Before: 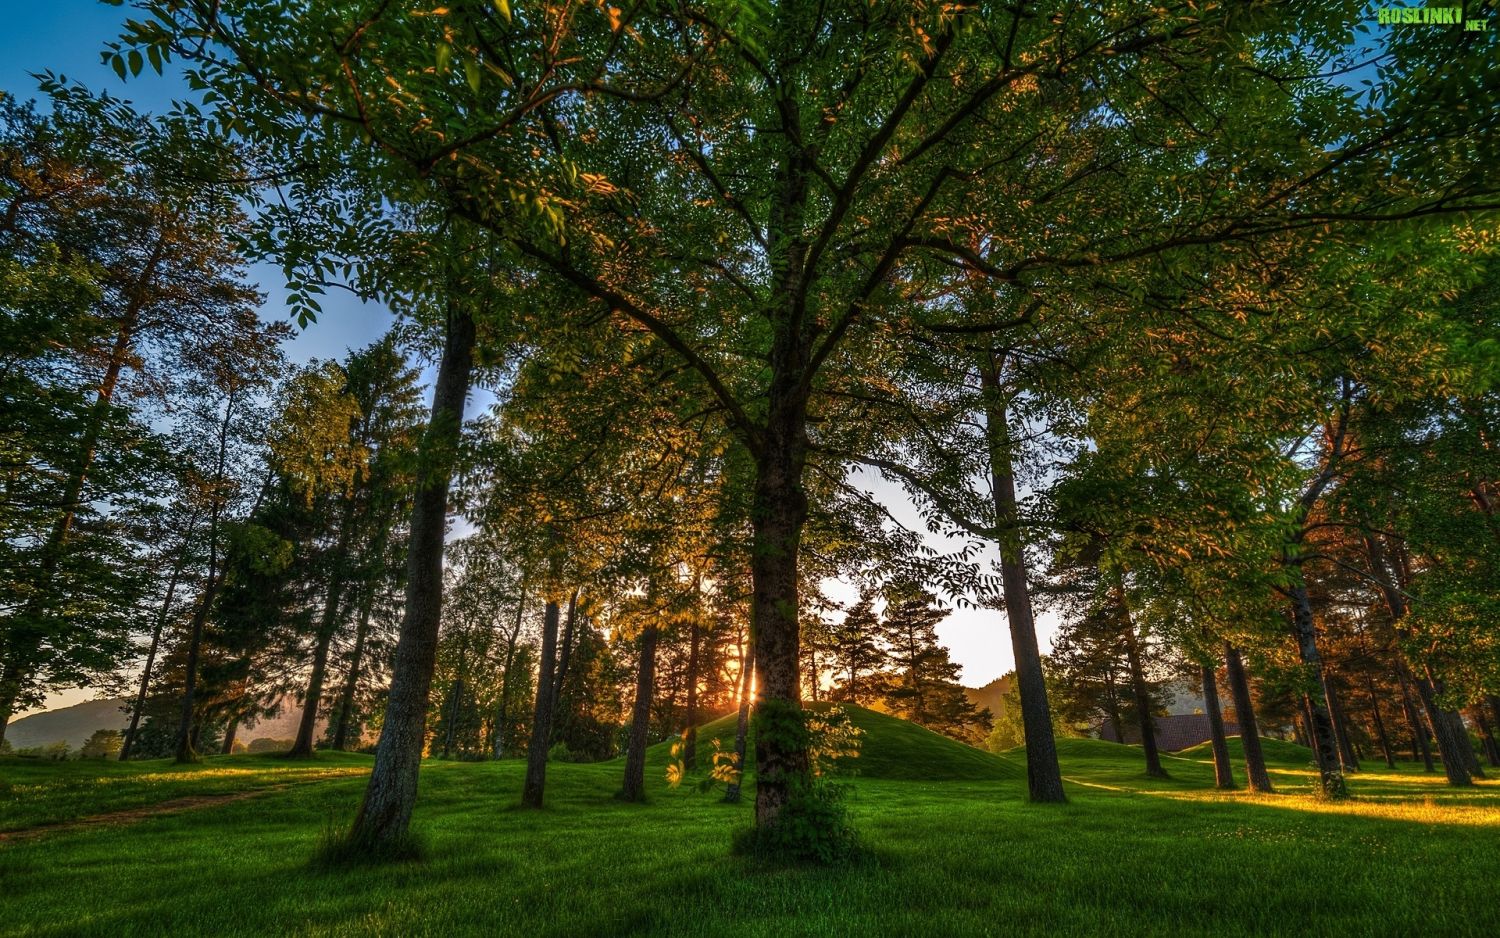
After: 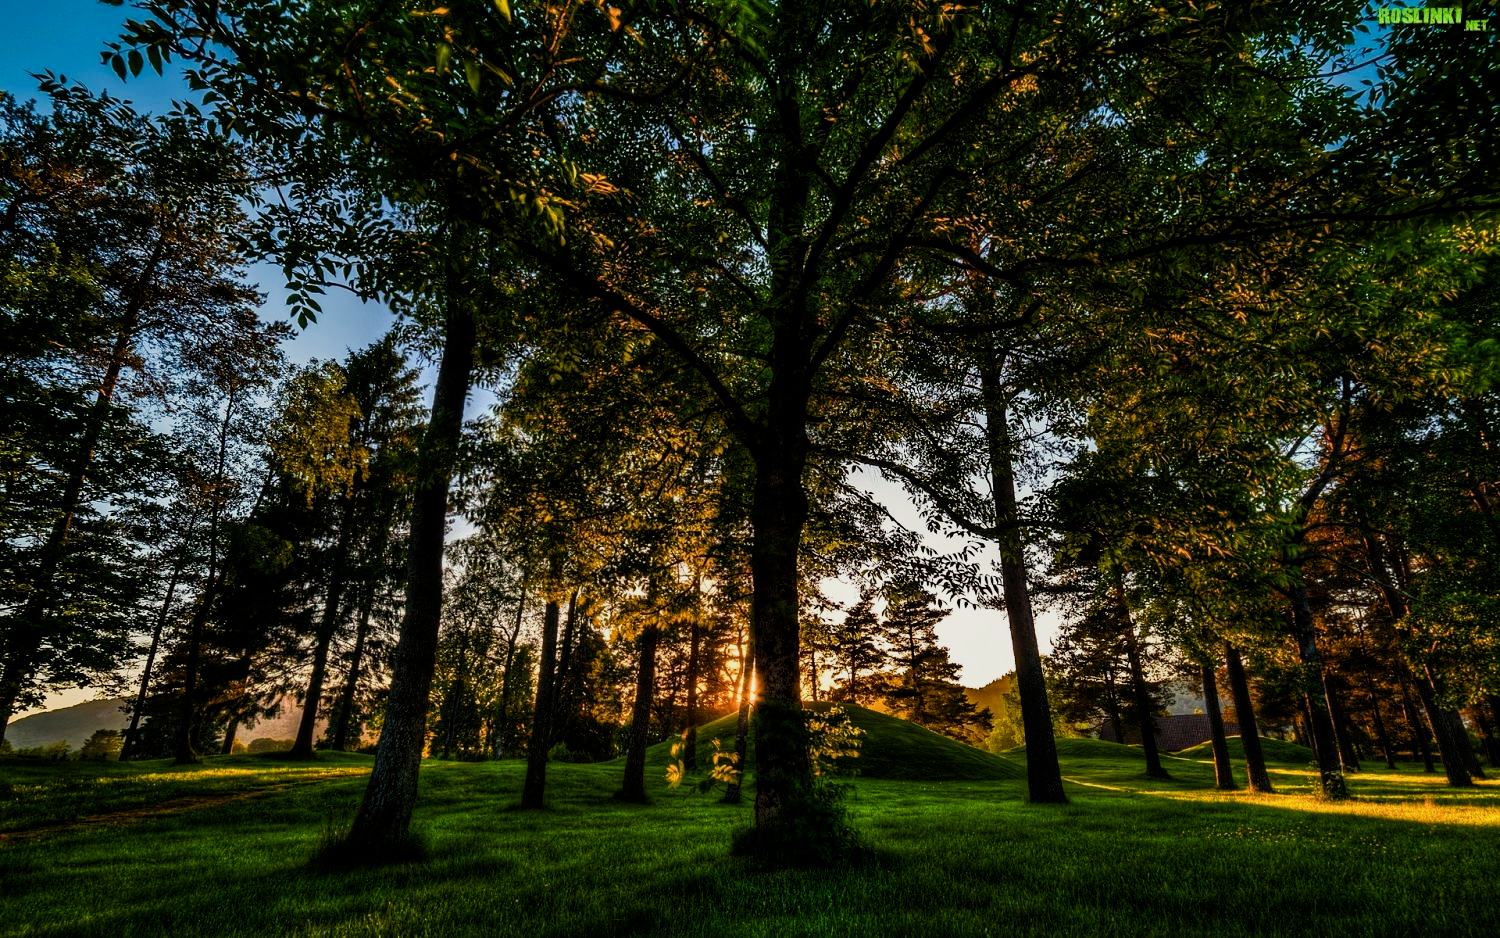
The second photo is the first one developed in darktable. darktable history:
color balance rgb: highlights gain › luminance 5.666%, highlights gain › chroma 2.62%, highlights gain › hue 90.98°, perceptual saturation grading › global saturation 20%, perceptual saturation grading › highlights -25.713%, perceptual saturation grading › shadows 24.839%, perceptual brilliance grading › highlights 13.713%, perceptual brilliance grading › mid-tones 8.233%, perceptual brilliance grading › shadows -18.153%, global vibrance 9.713%
filmic rgb: middle gray luminance 29.17%, black relative exposure -10.34 EV, white relative exposure 5.47 EV, target black luminance 0%, hardness 3.94, latitude 1.38%, contrast 1.122, highlights saturation mix 4.14%, shadows ↔ highlights balance 14.52%
